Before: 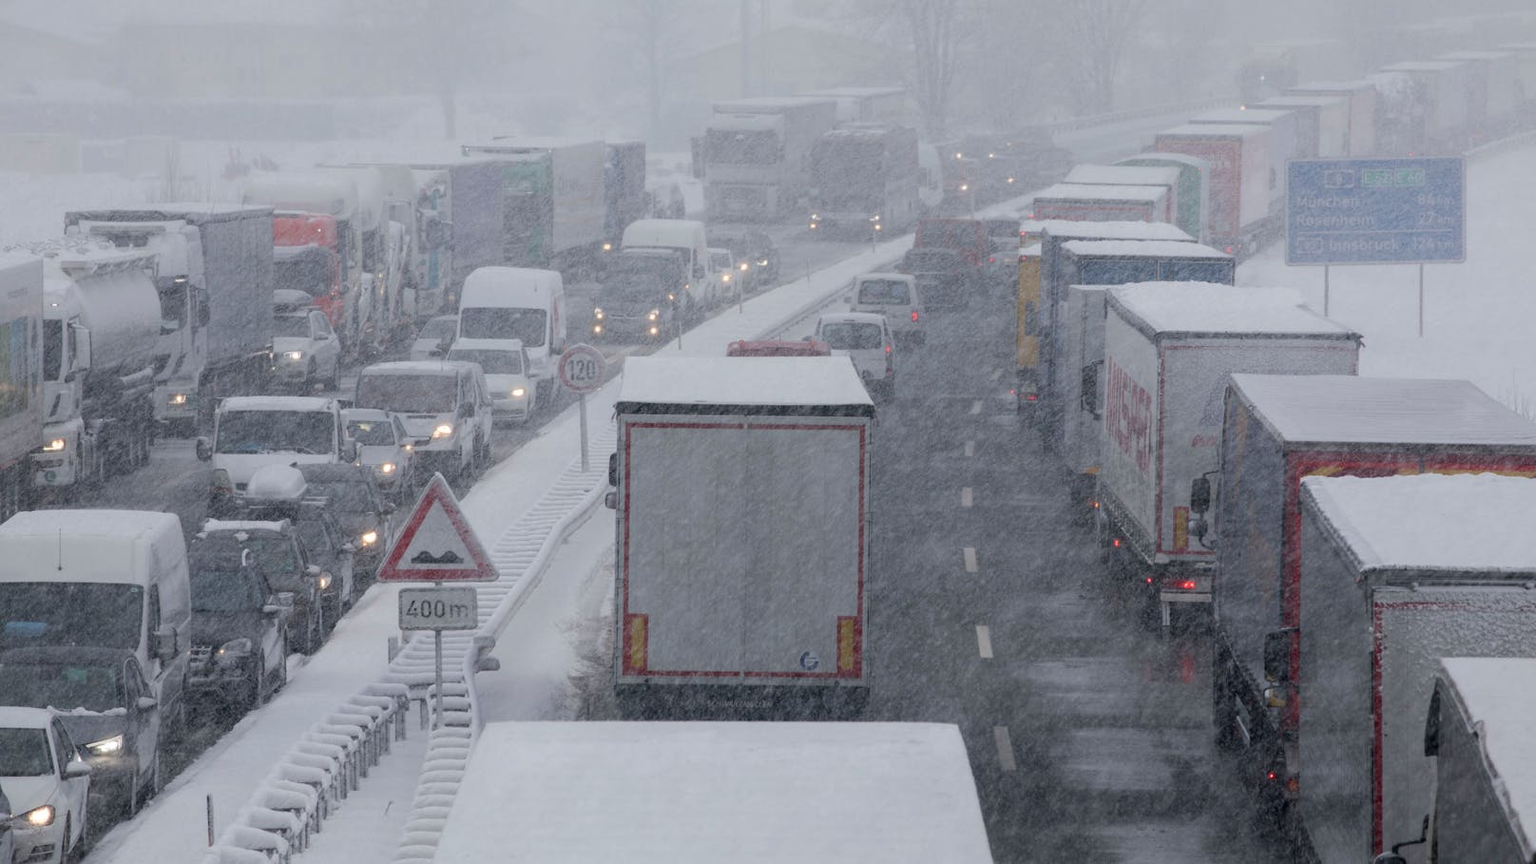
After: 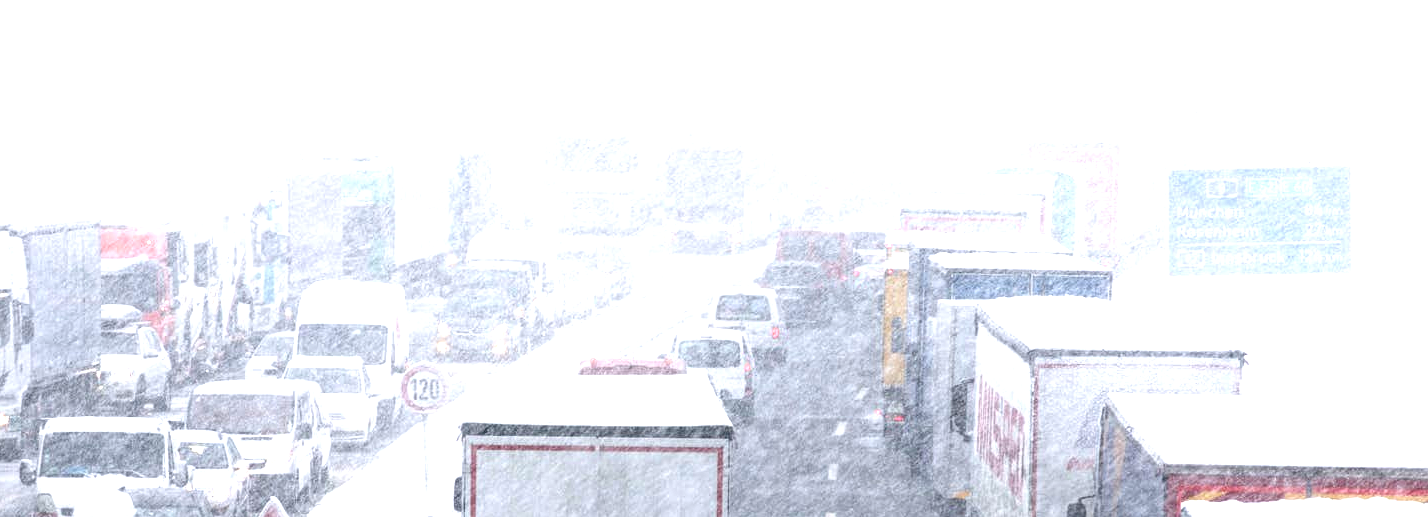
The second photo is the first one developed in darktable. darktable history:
exposure: black level correction 0.001, exposure 1.825 EV, compensate highlight preservation false
crop and rotate: left 11.601%, bottom 43.082%
local contrast: on, module defaults
